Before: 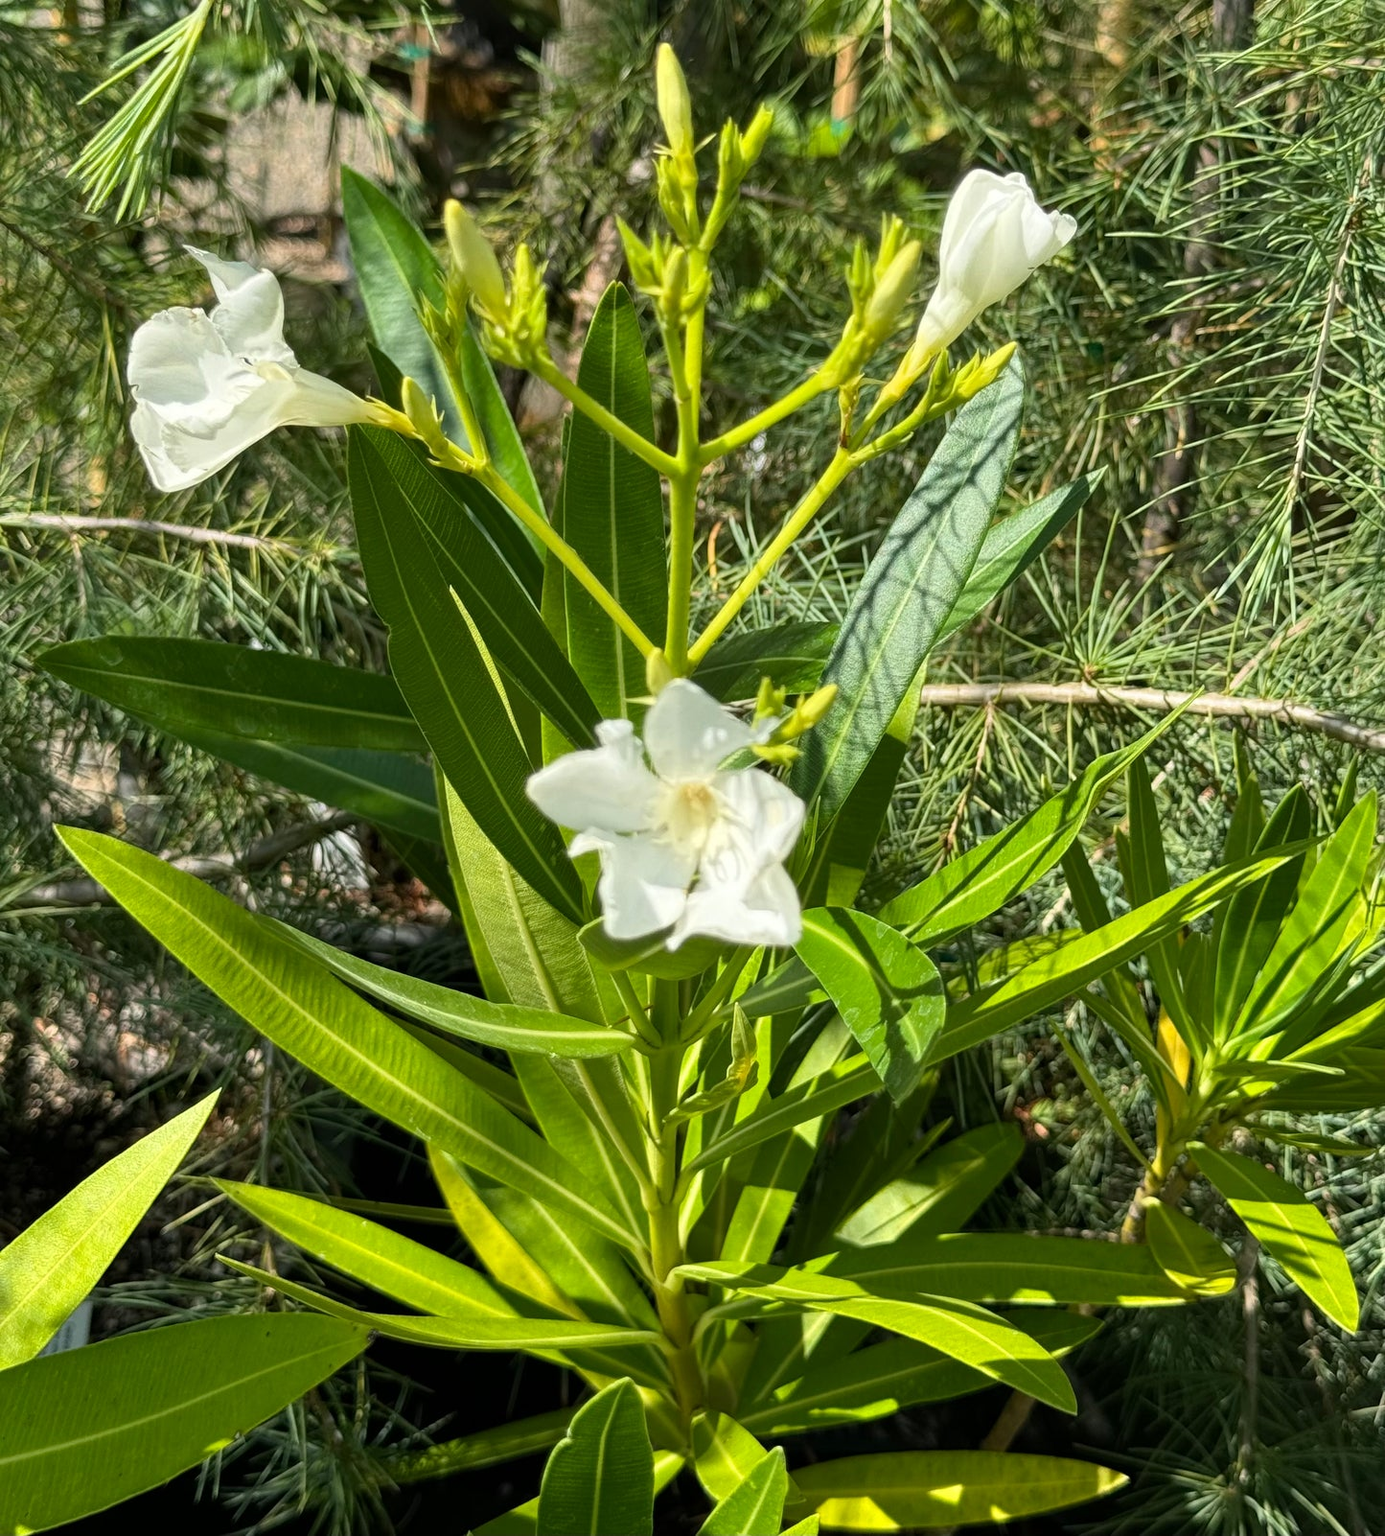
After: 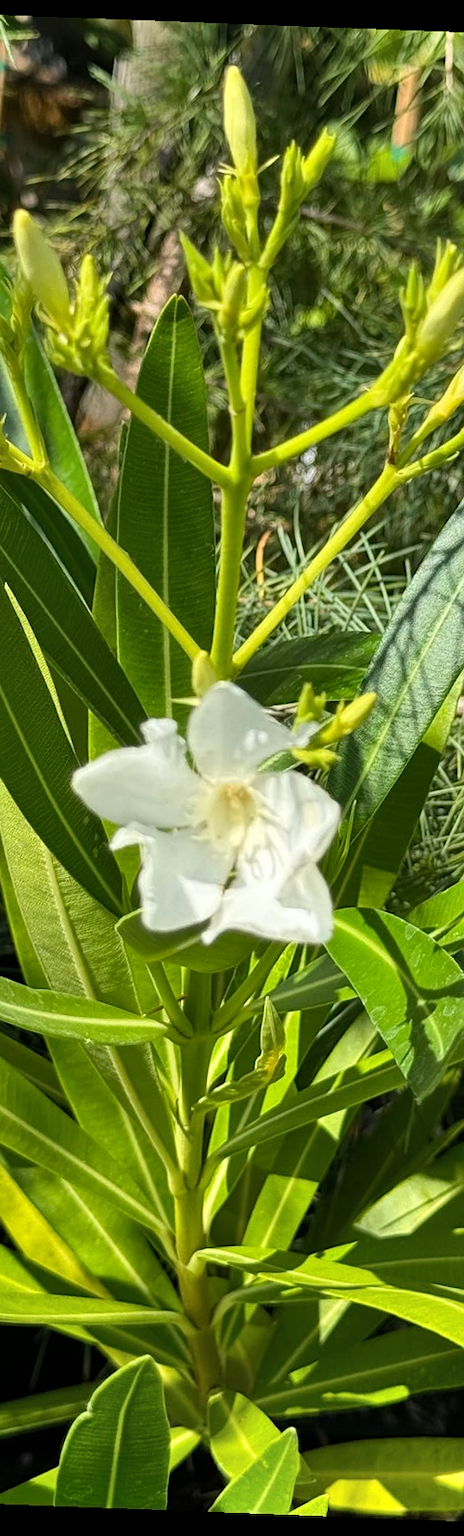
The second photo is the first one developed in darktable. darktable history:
shadows and highlights: soften with gaussian
crop: left 33.36%, right 33.36%
rotate and perspective: rotation 2.17°, automatic cropping off
sharpen: amount 0.2
